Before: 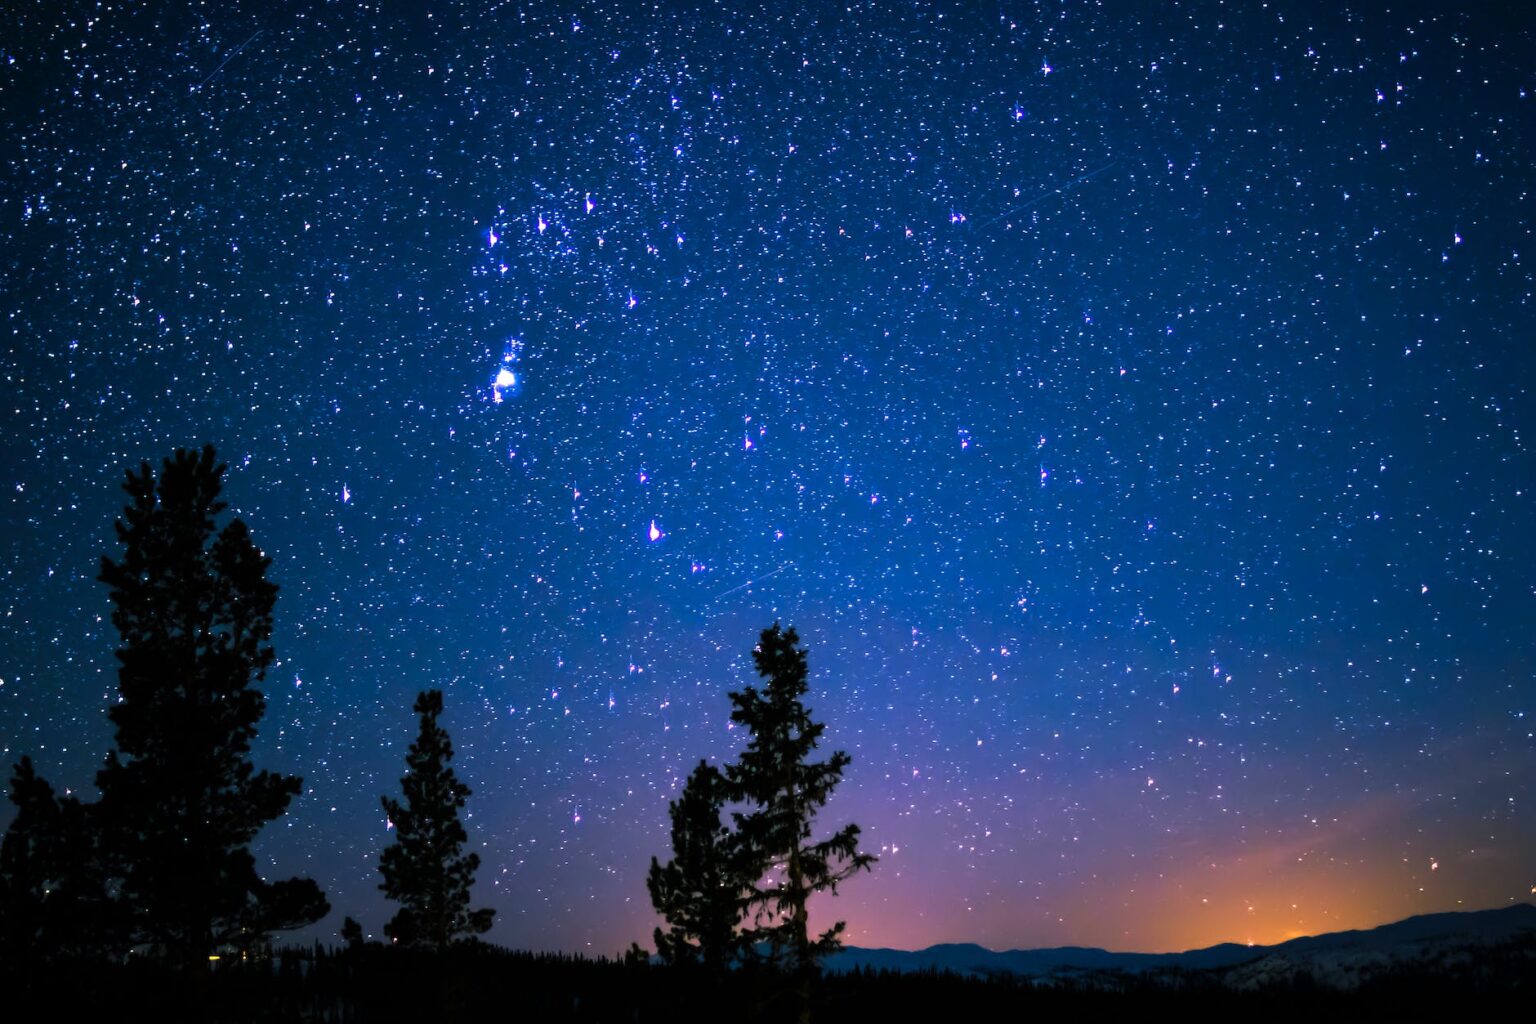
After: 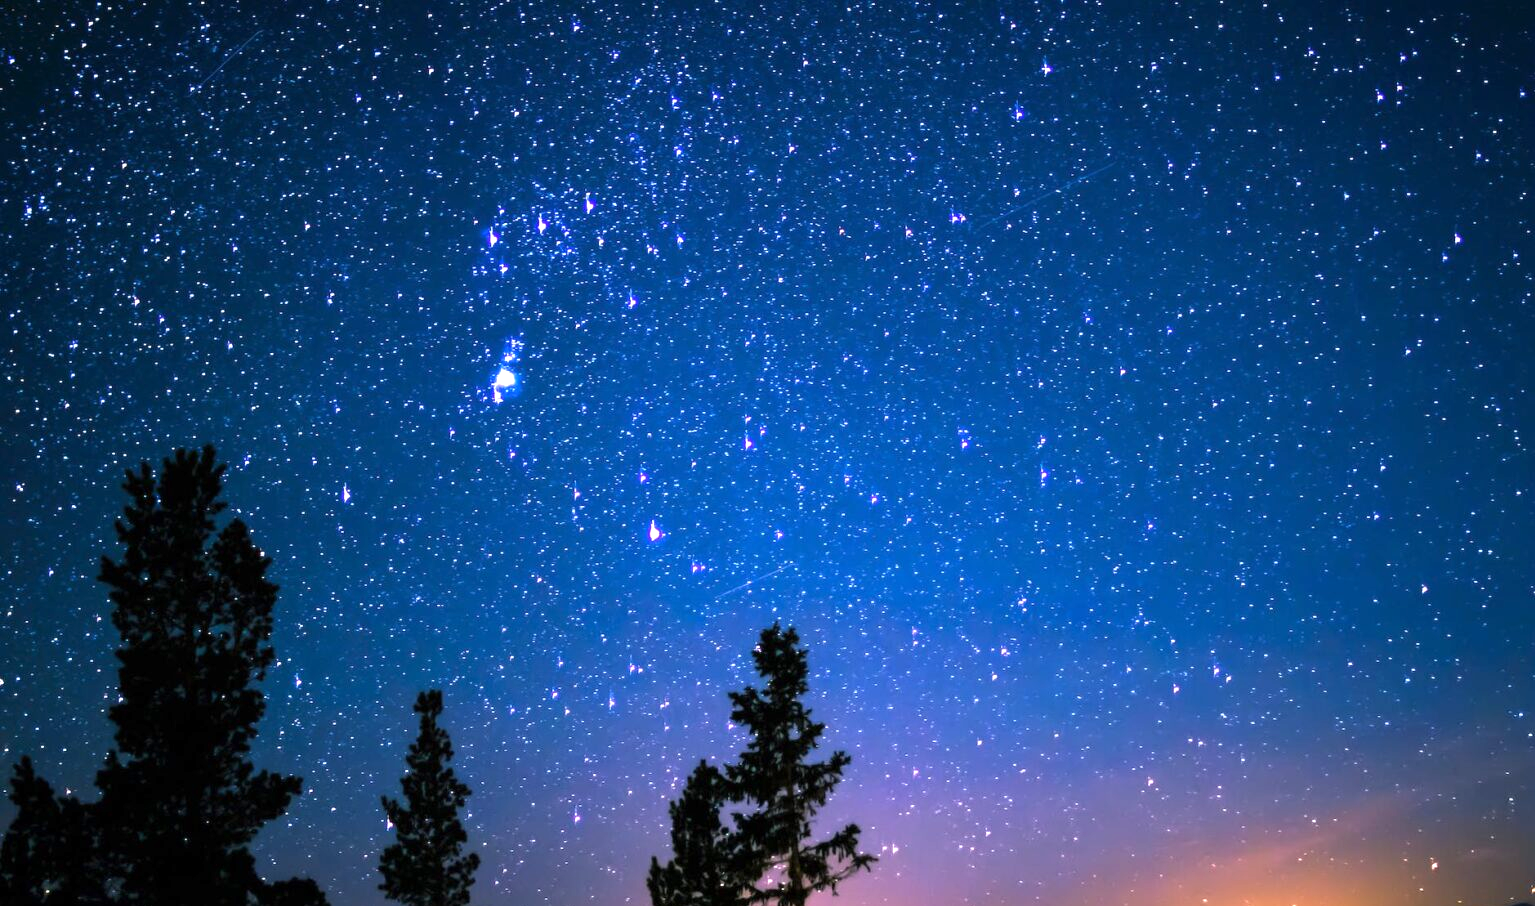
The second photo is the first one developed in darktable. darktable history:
crop and rotate: top 0%, bottom 11.49%
exposure: exposure 0.7 EV, compensate highlight preservation false
